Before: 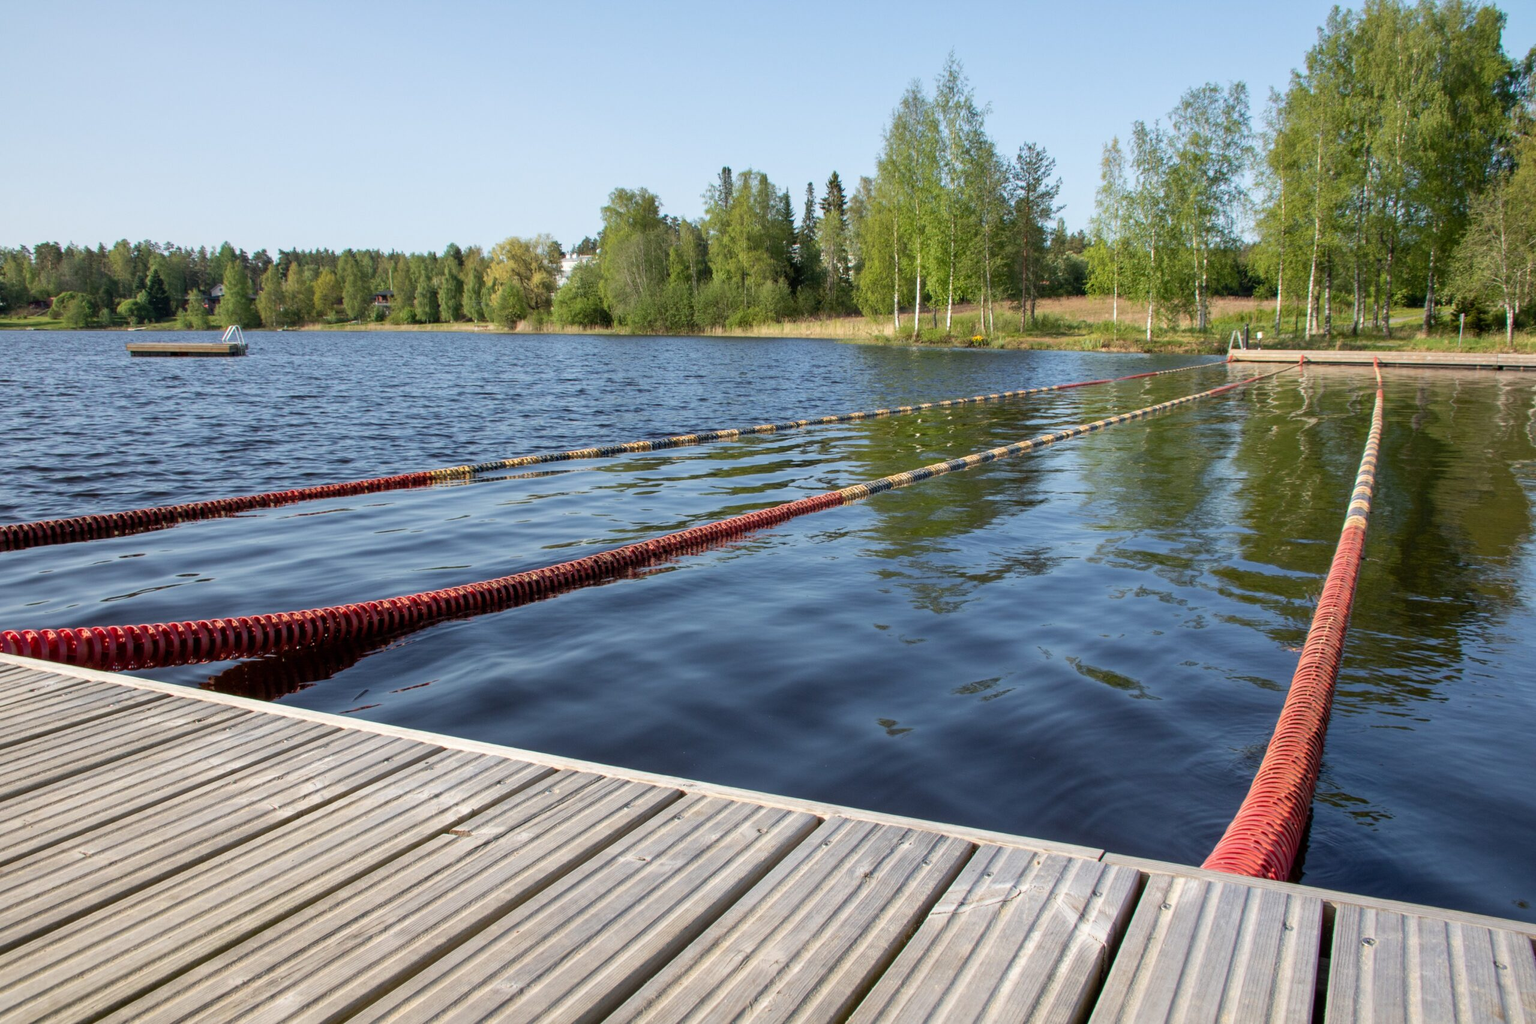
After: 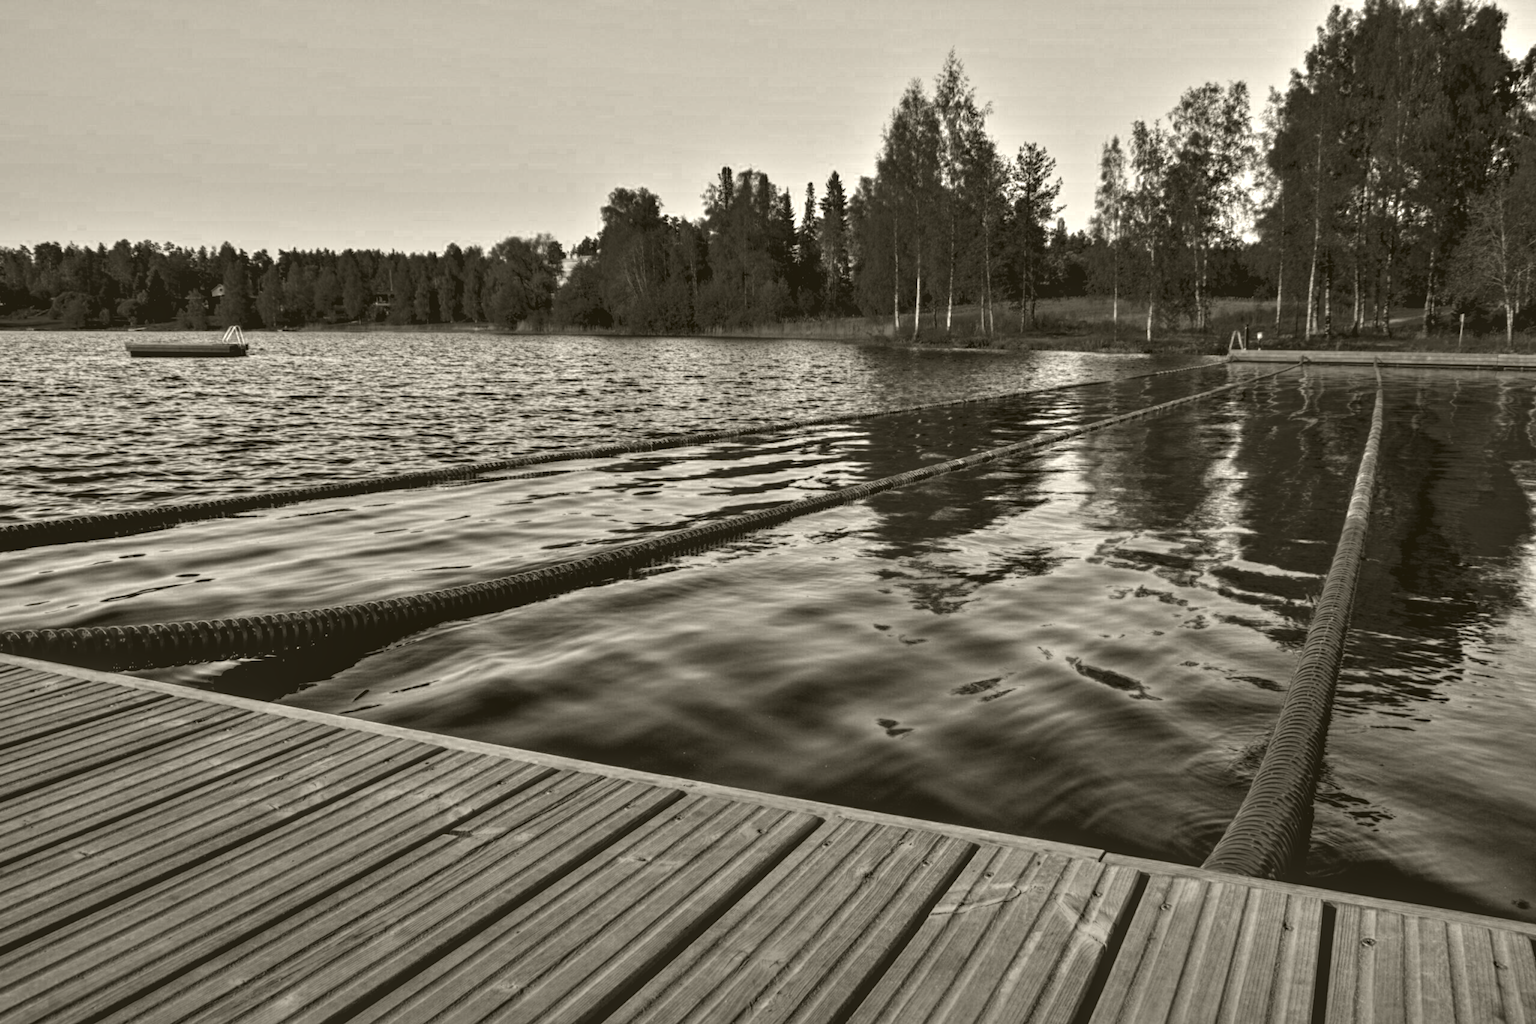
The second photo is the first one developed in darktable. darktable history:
local contrast: detail 130%
color balance rgb: linear chroma grading › global chroma 15%, perceptual saturation grading › global saturation 30%
color zones: curves: ch0 [(0.287, 0.048) (0.493, 0.484) (0.737, 0.816)]; ch1 [(0, 0) (0.143, 0) (0.286, 0) (0.429, 0) (0.571, 0) (0.714, 0) (0.857, 0)]
contrast equalizer: octaves 7, y [[0.48, 0.654, 0.731, 0.706, 0.772, 0.382], [0.55 ×6], [0 ×6], [0 ×6], [0 ×6]] | blend: blend mode normal, opacity 100%; mask: uniform (no mask)
colorize: hue 41.44°, saturation 22%, source mix 60%, lightness 10.61%
